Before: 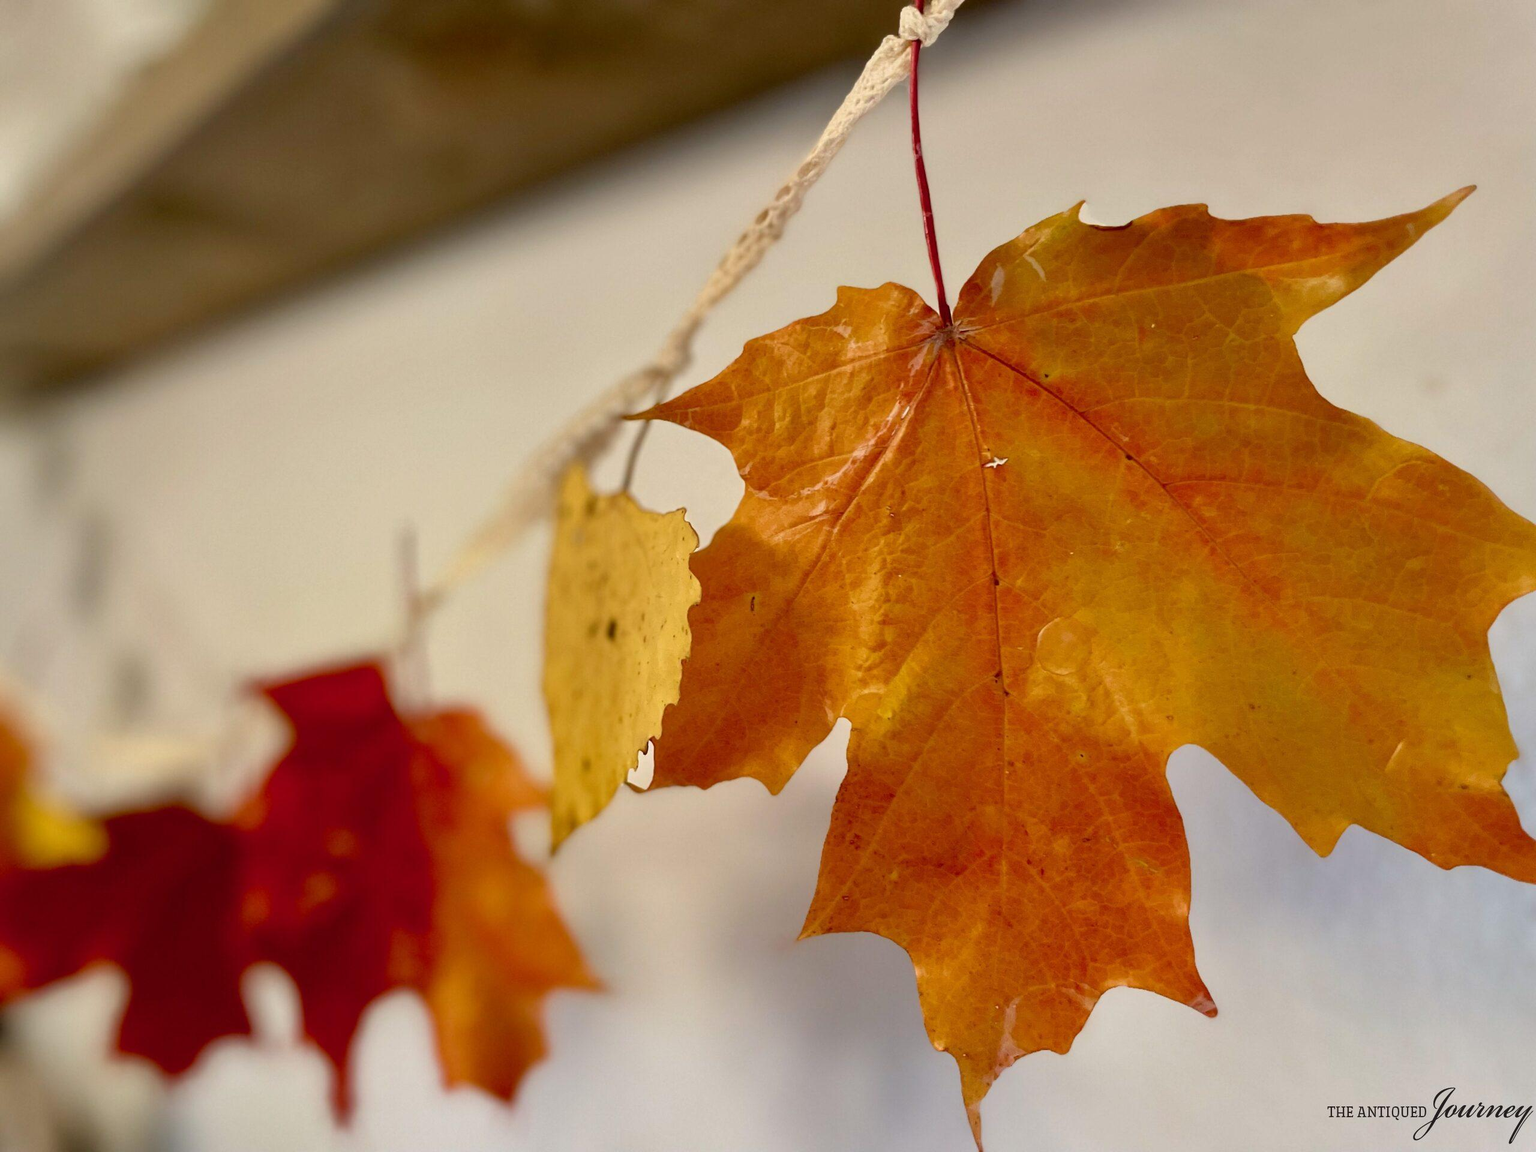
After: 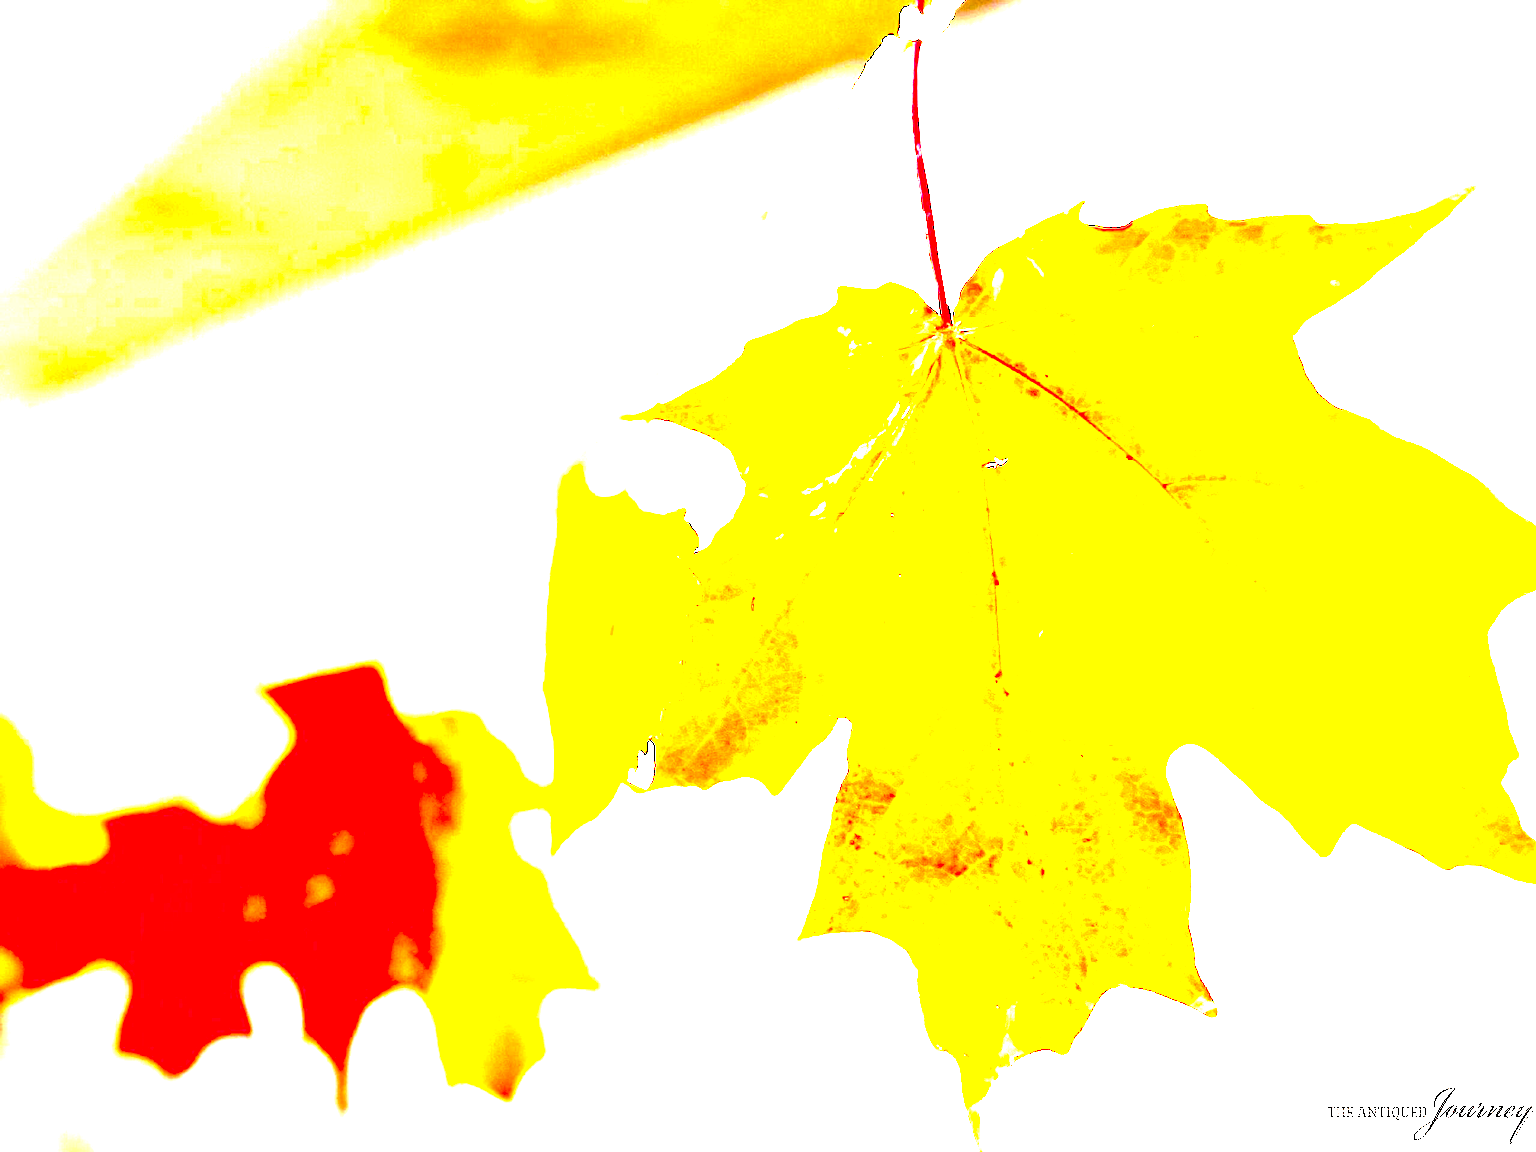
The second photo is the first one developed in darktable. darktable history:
exposure: black level correction 0, exposure 4.087 EV, compensate highlight preservation false
color balance rgb: shadows lift › chroma 1.975%, shadows lift › hue 264.63°, power › hue 312.89°, perceptual saturation grading › global saturation 25.11%, perceptual brilliance grading › highlights 18.282%, perceptual brilliance grading › mid-tones 31.47%, perceptual brilliance grading › shadows -31.725%
